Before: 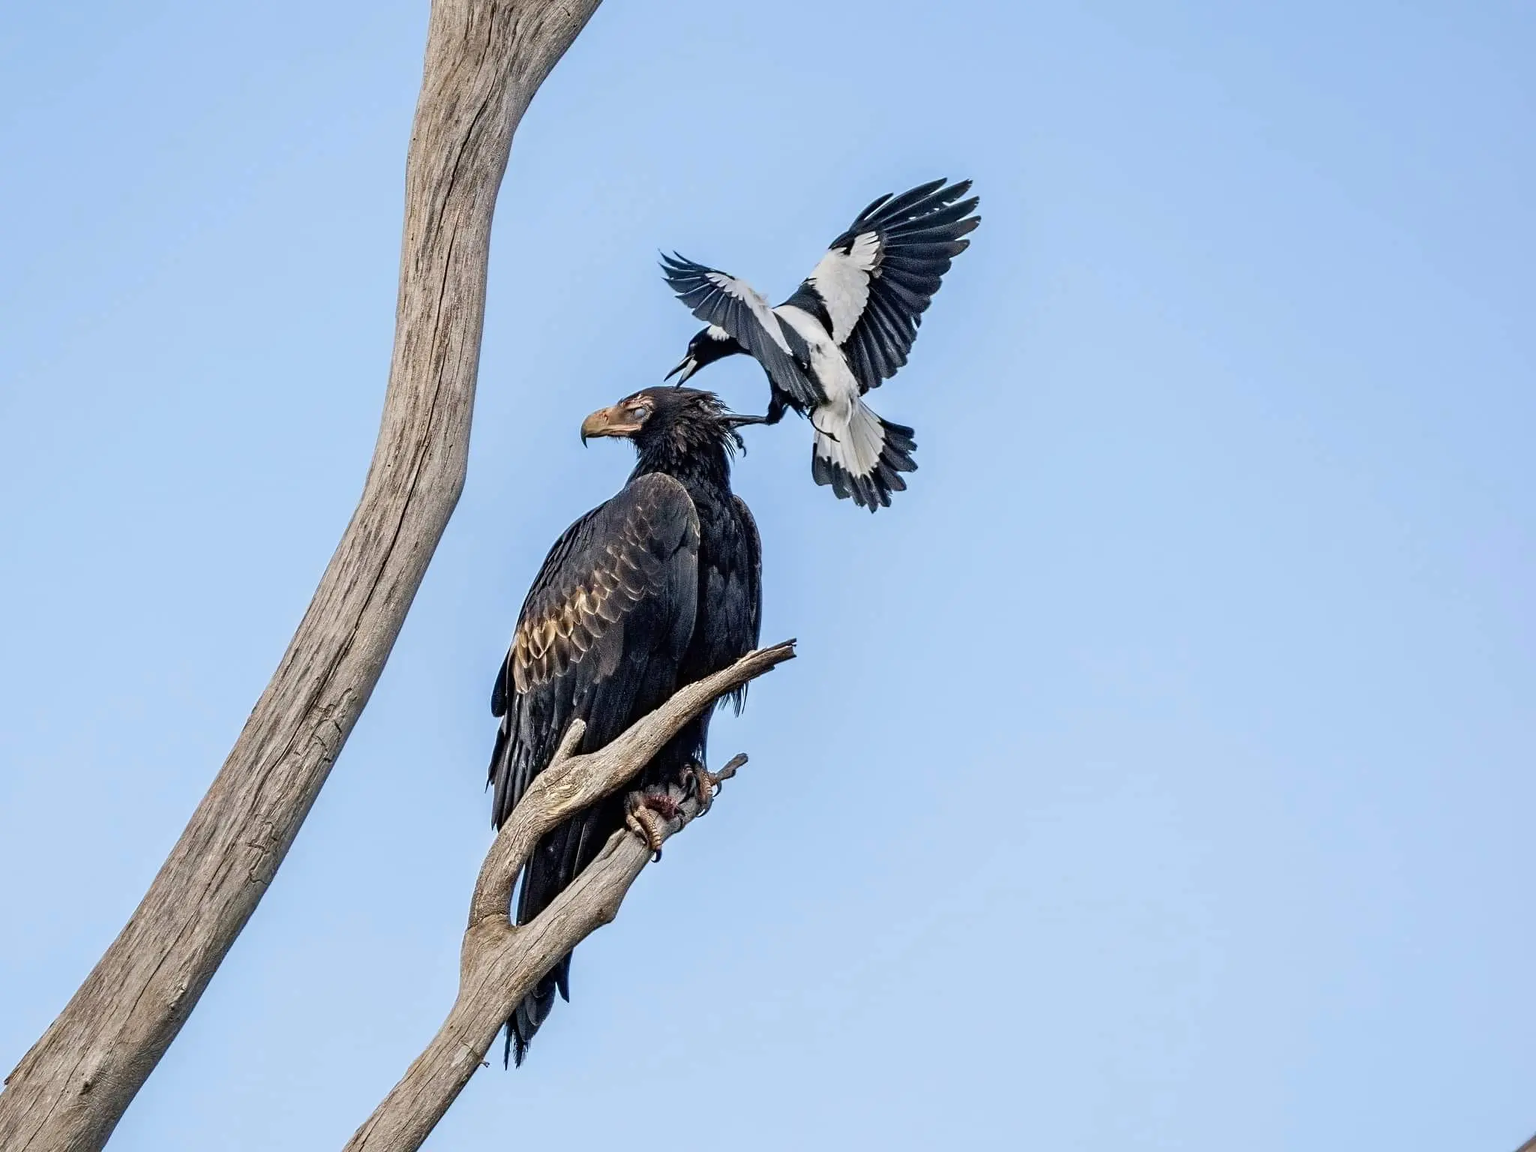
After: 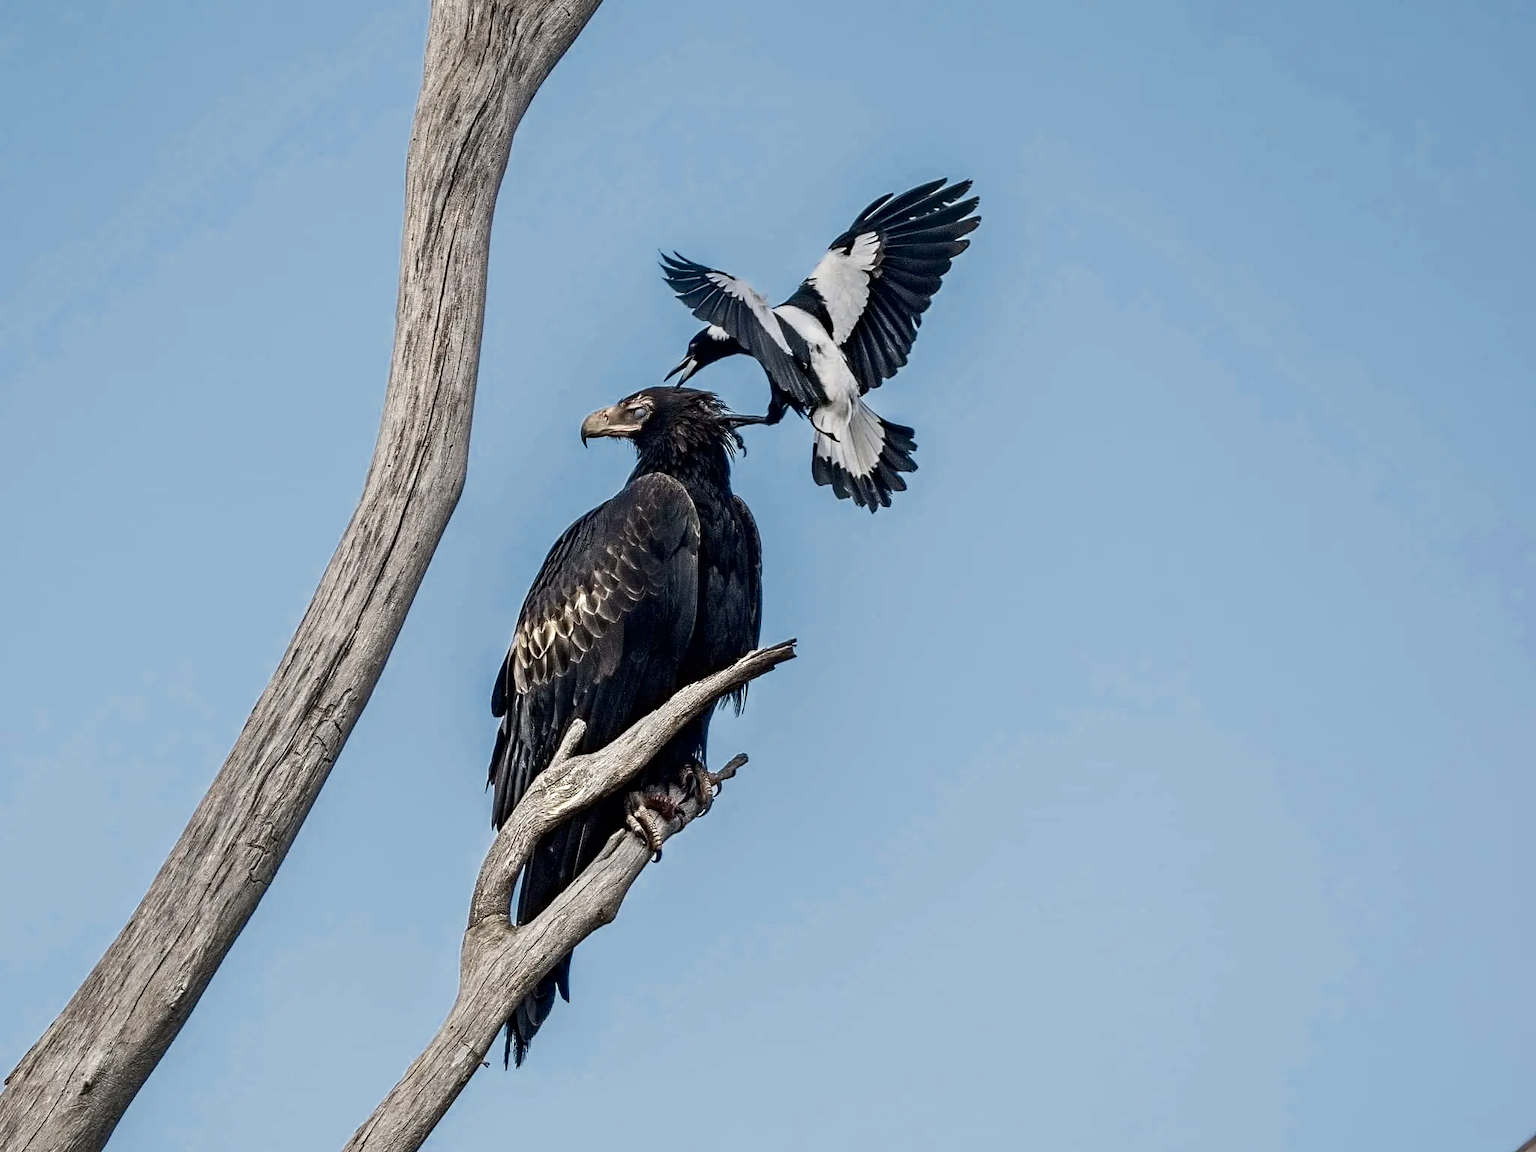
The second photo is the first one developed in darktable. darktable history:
color zones: curves: ch0 [(0.25, 0.667) (0.758, 0.368)]; ch1 [(0.215, 0.245) (0.761, 0.373)]; ch2 [(0.247, 0.554) (0.761, 0.436)]
contrast brightness saturation: contrast 0.12, brightness -0.12, saturation 0.2
